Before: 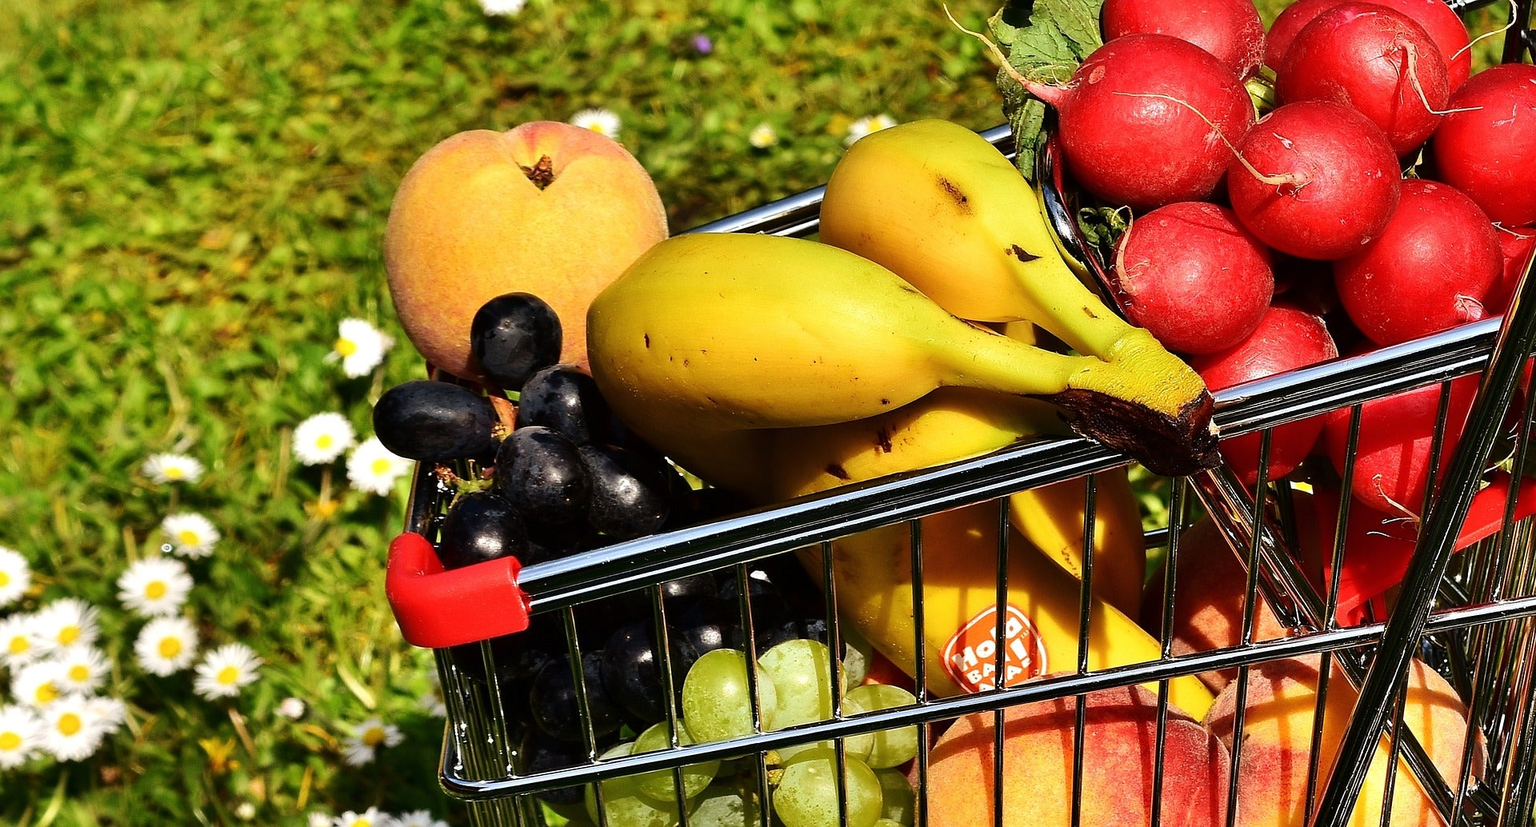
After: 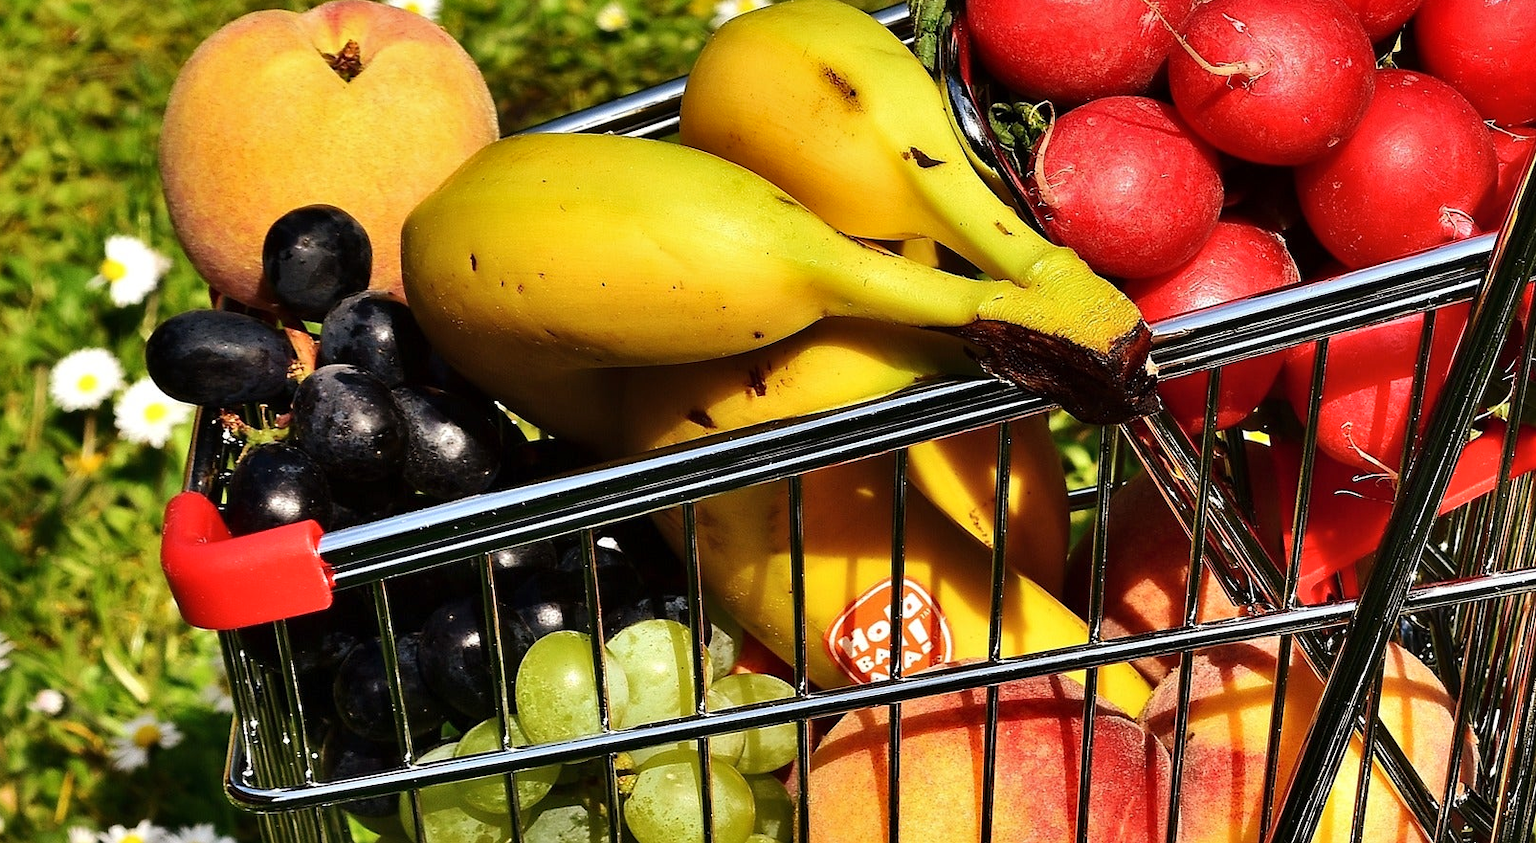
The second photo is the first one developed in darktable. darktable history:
crop: left 16.381%, top 14.715%
shadows and highlights: soften with gaussian
